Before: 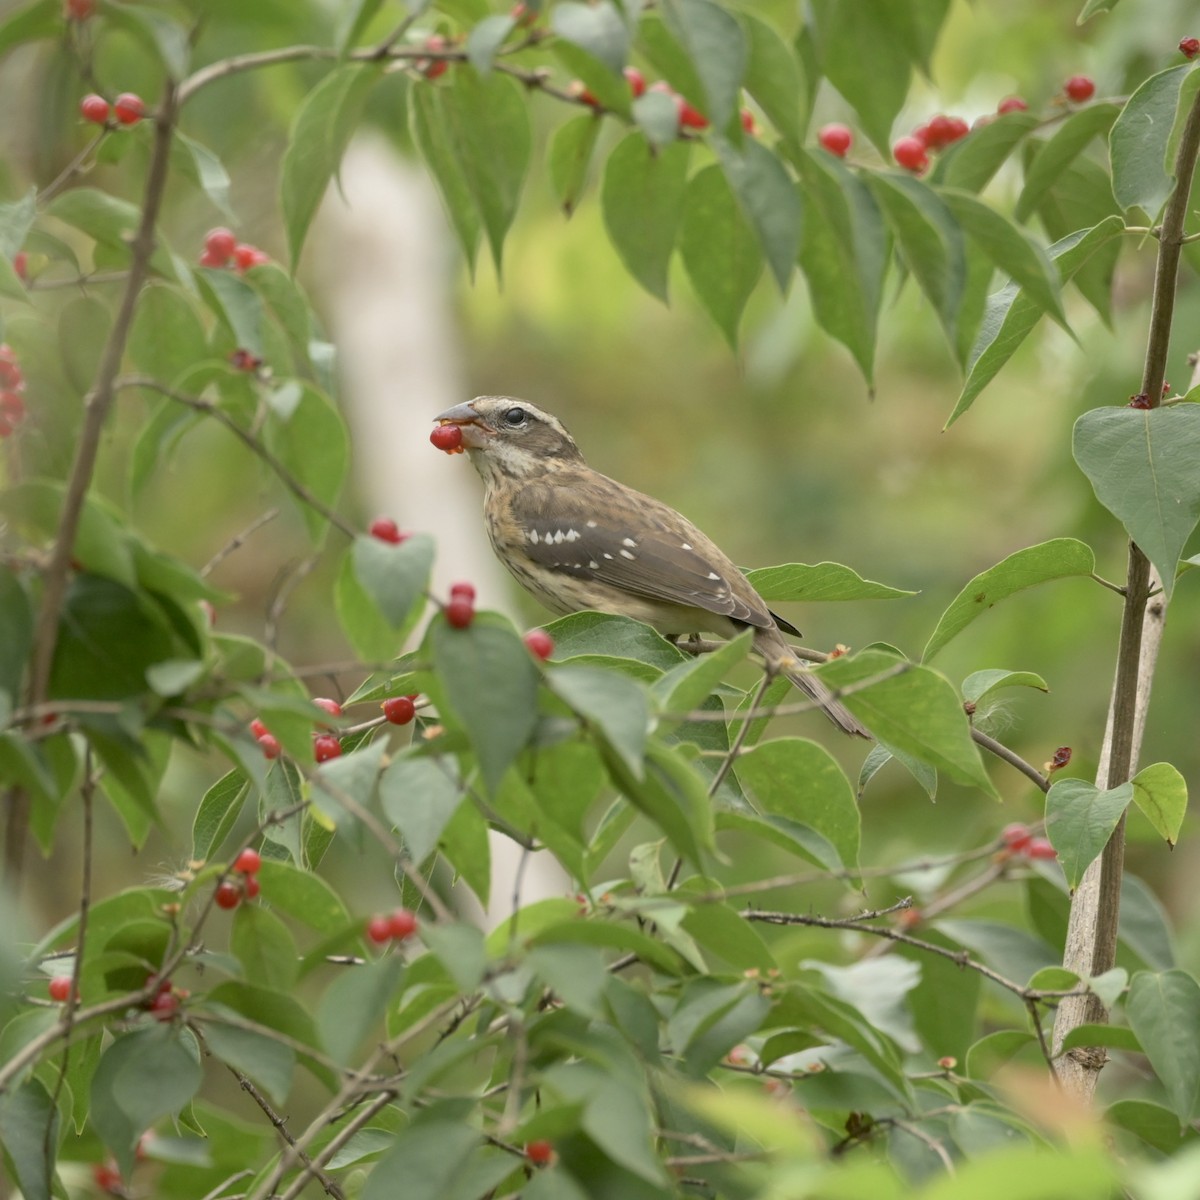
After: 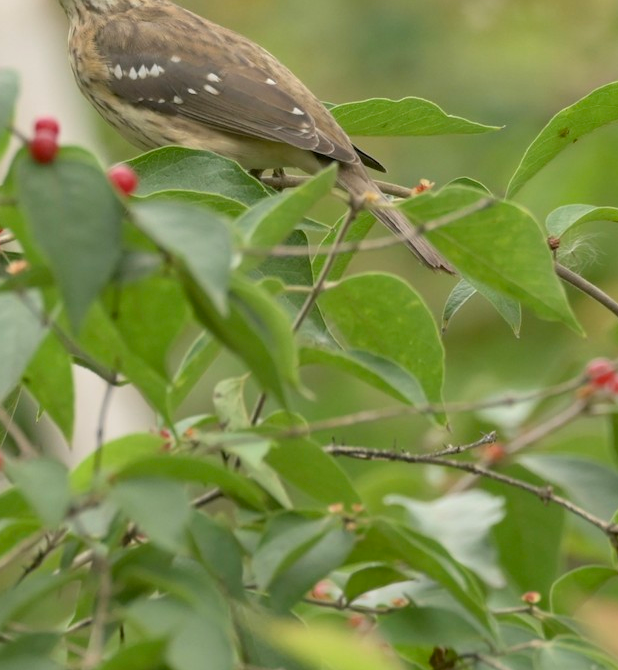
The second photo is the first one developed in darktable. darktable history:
crop: left 34.703%, top 38.769%, right 13.721%, bottom 5.377%
